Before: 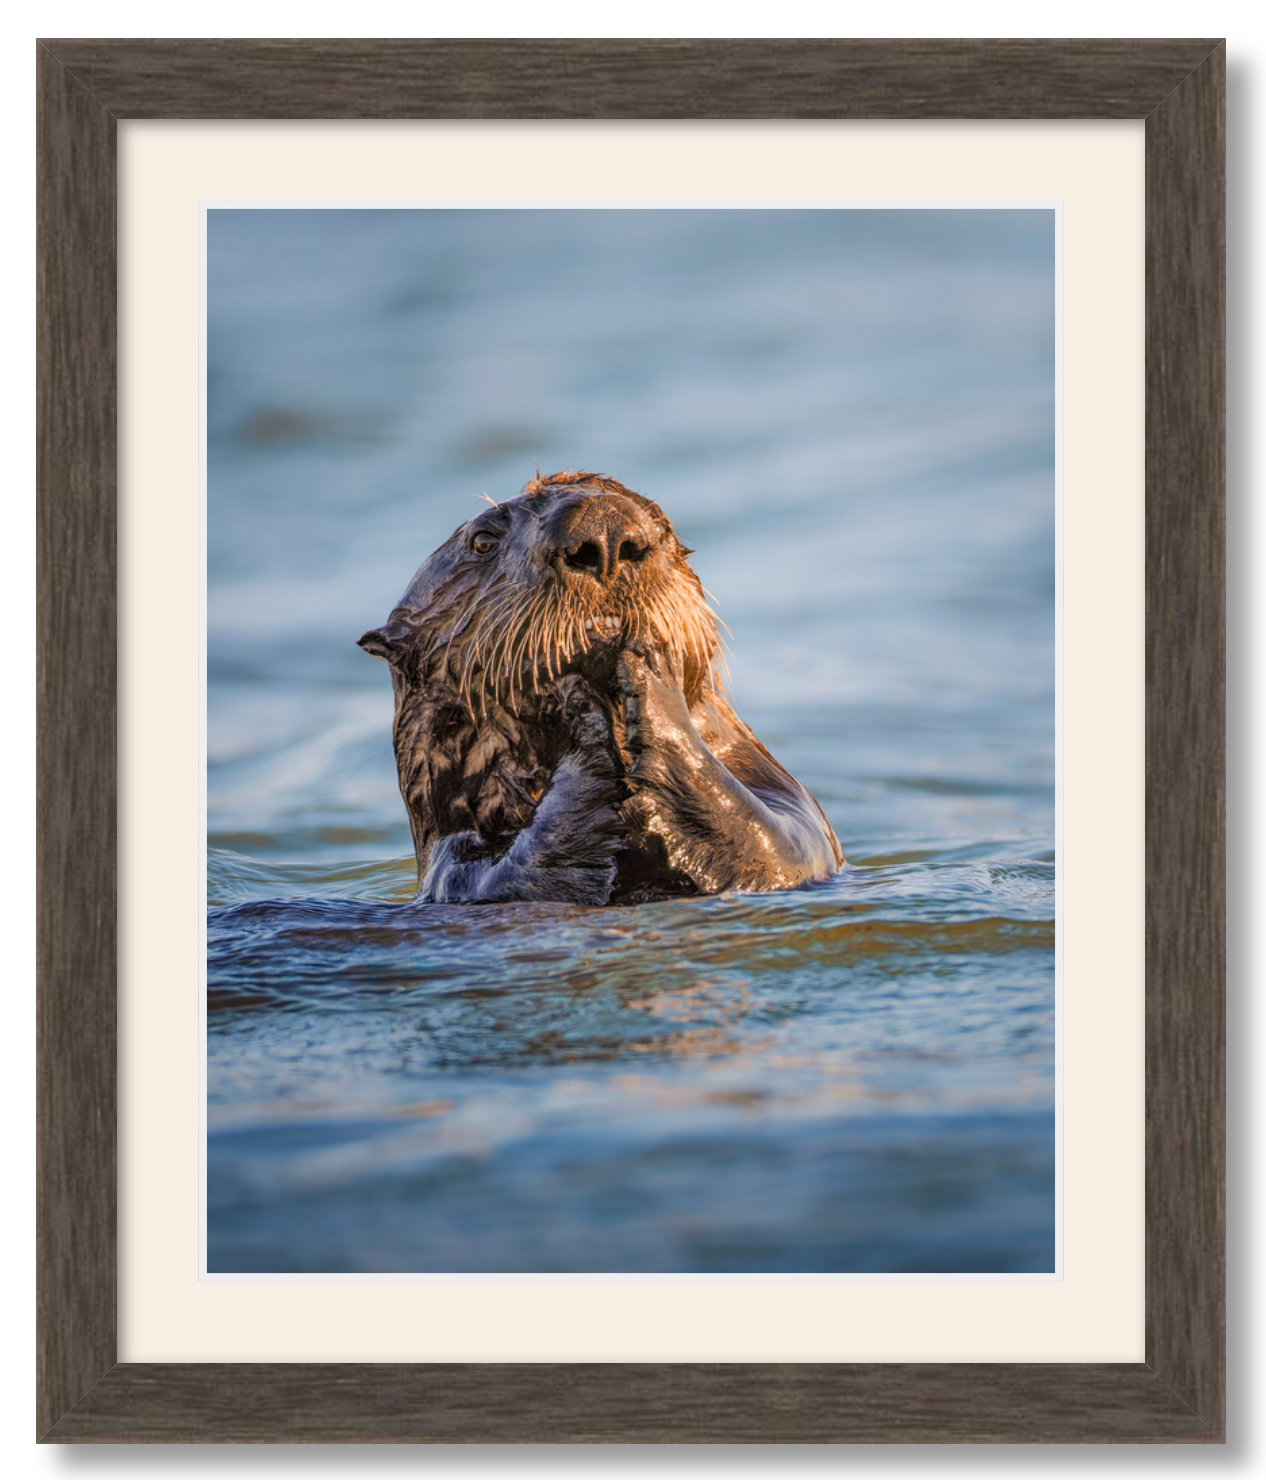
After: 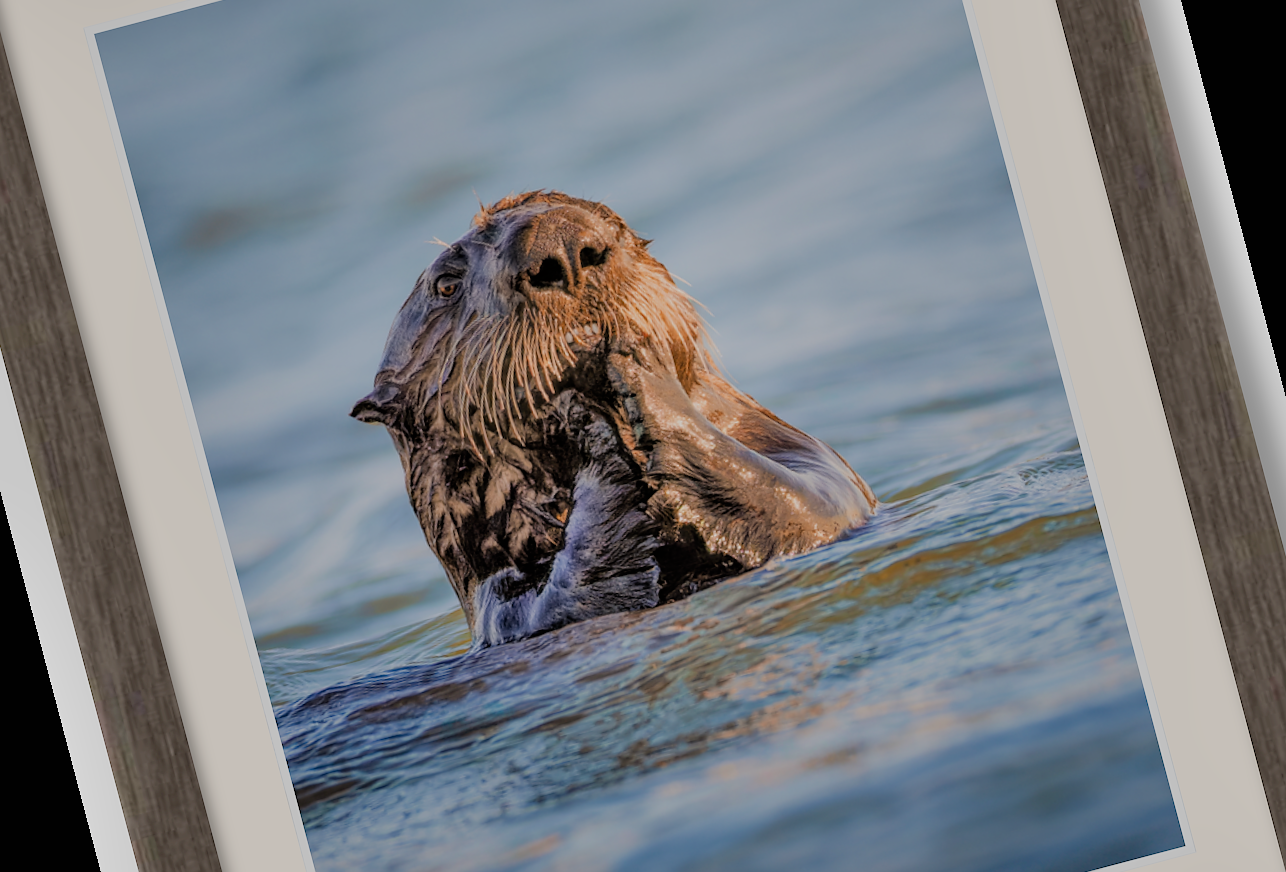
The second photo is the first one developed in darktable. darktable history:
shadows and highlights: shadows 60, soften with gaussian
filmic rgb: black relative exposure -6.59 EV, white relative exposure 4.71 EV, hardness 3.13, contrast 0.805
sharpen: radius 1, threshold 1
rotate and perspective: rotation -14.8°, crop left 0.1, crop right 0.903, crop top 0.25, crop bottom 0.748
